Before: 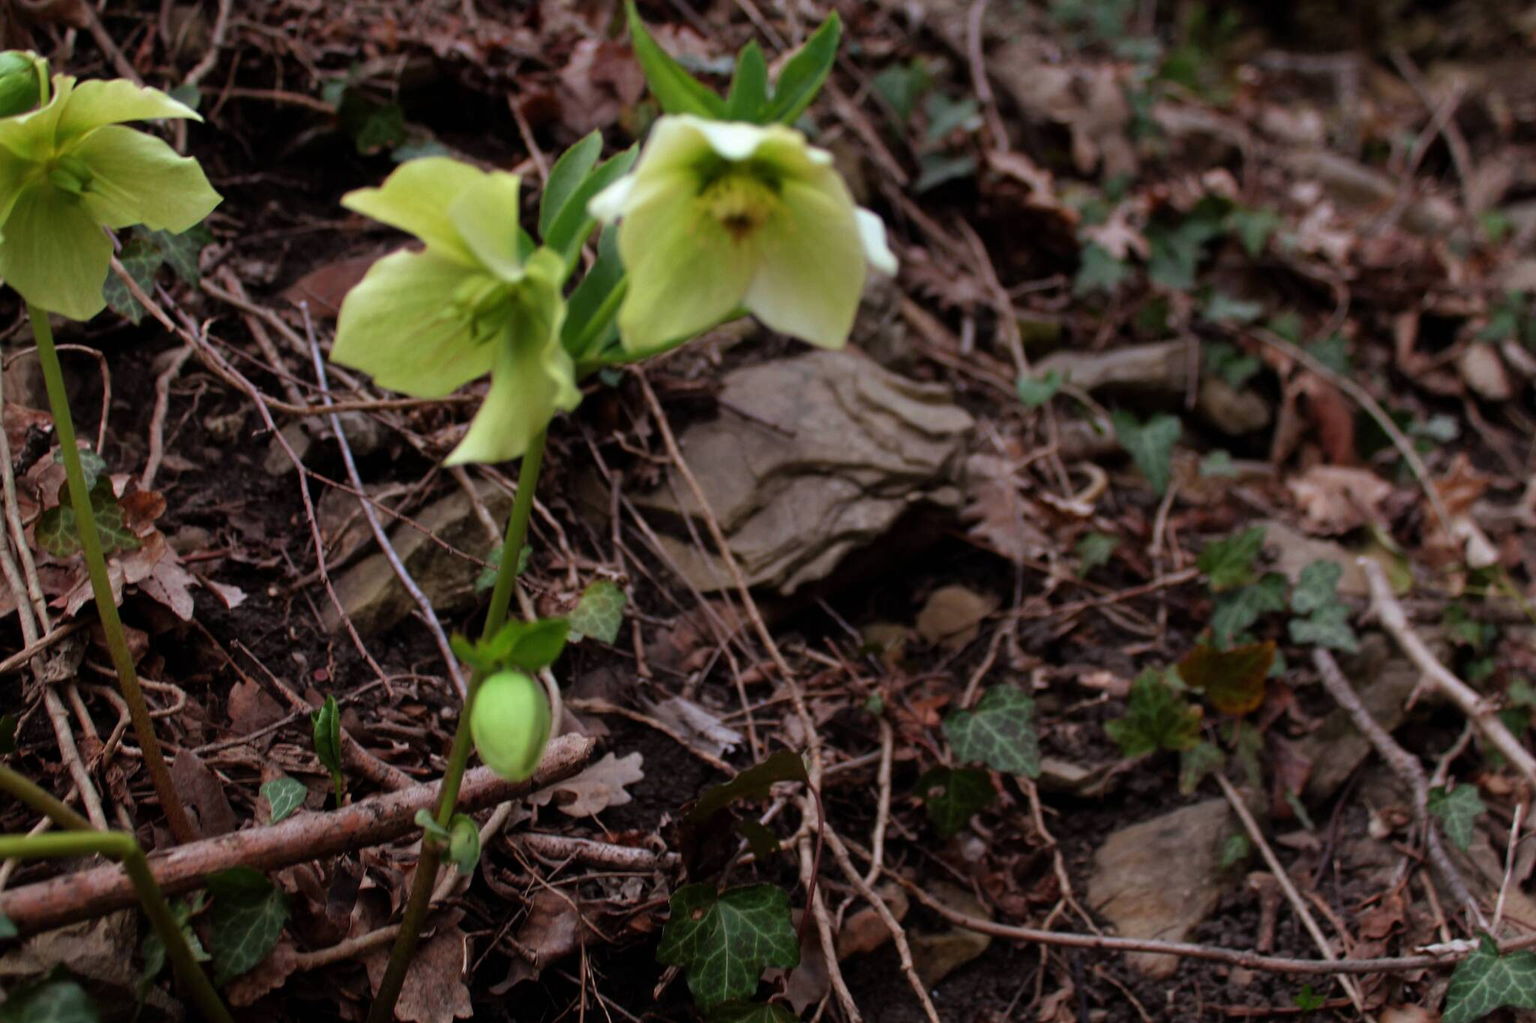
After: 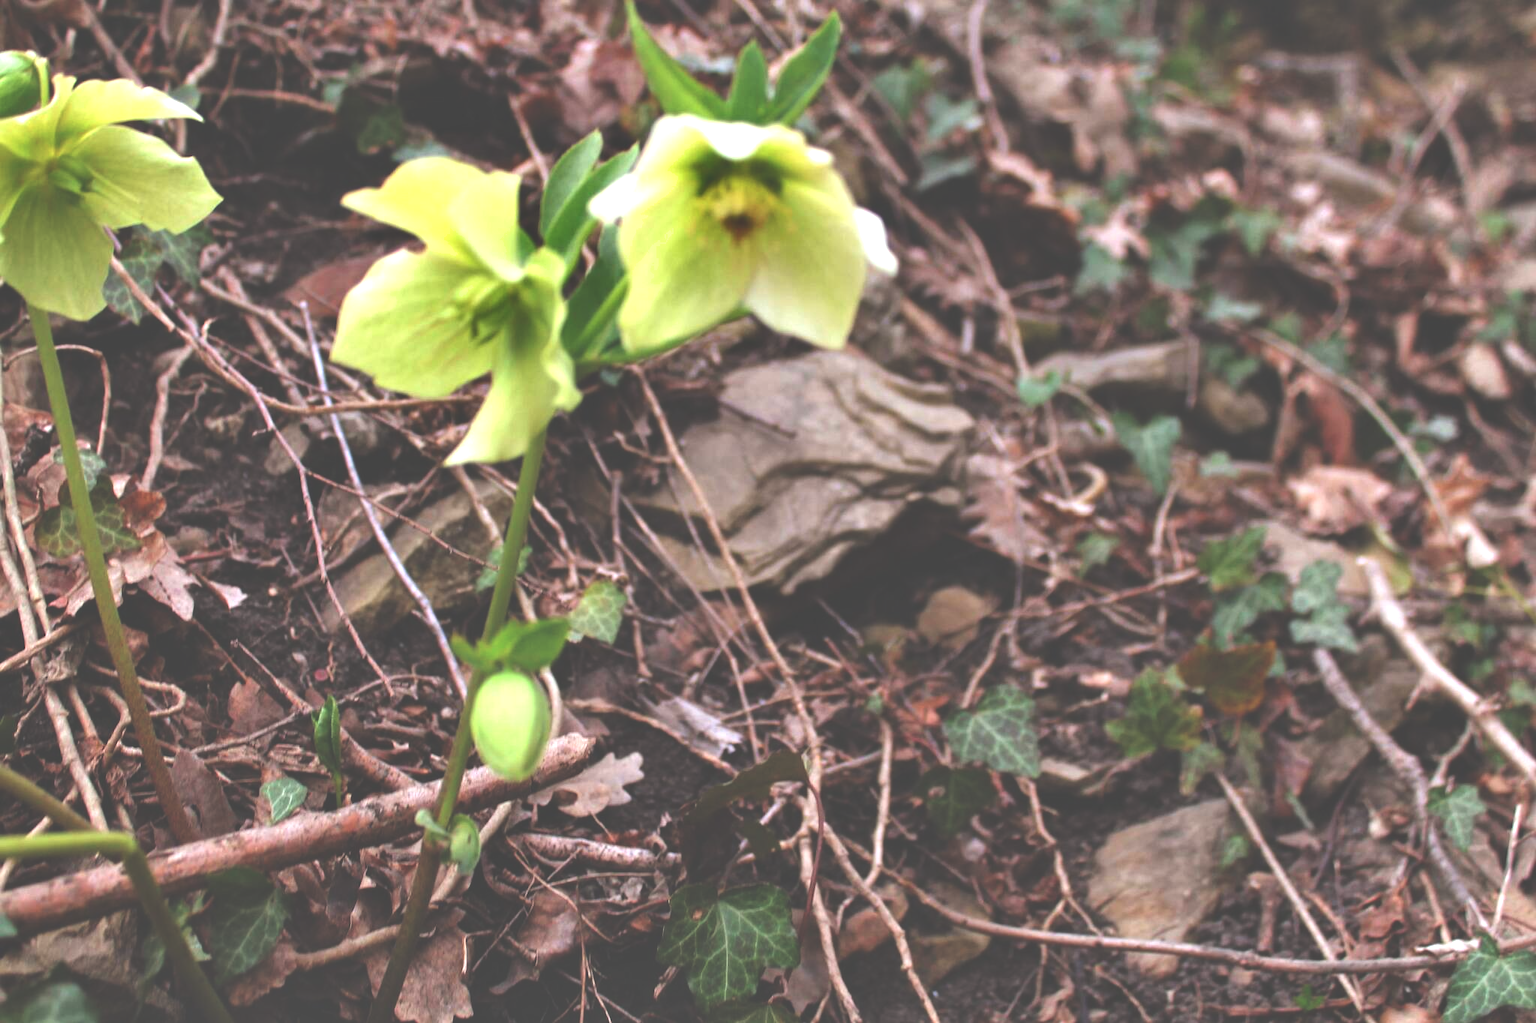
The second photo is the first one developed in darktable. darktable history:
shadows and highlights: soften with gaussian
exposure: black level correction -0.023, exposure 1.397 EV, compensate highlight preservation false
